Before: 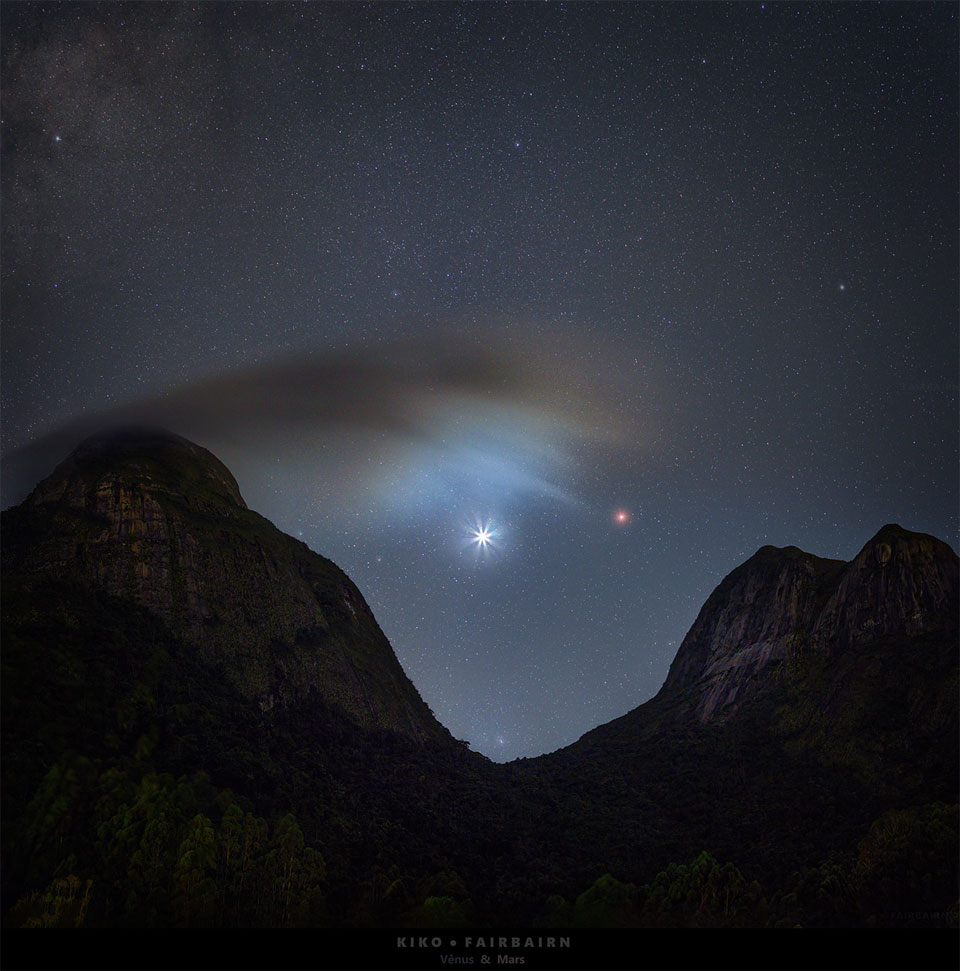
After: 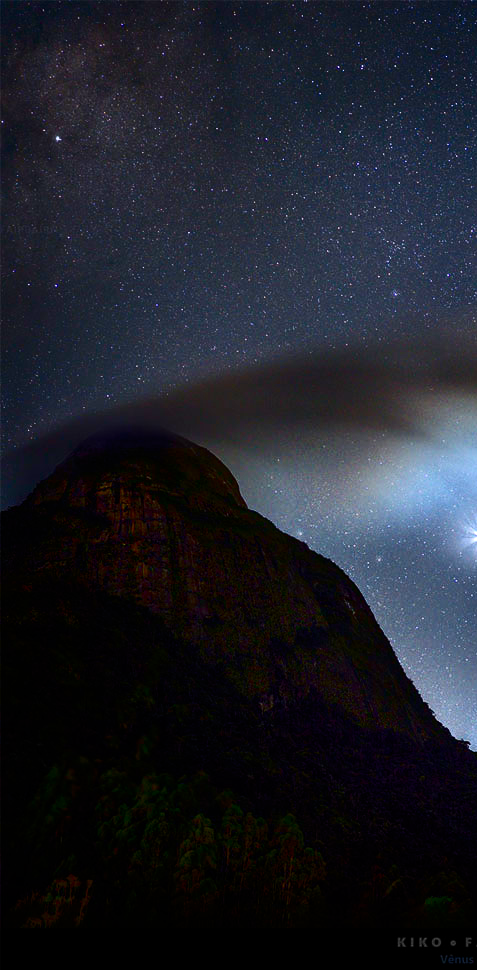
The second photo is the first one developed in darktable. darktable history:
crop and rotate: left 0.046%, top 0%, right 50.172%
exposure: black level correction 0, exposure 0.694 EV, compensate highlight preservation false
contrast brightness saturation: contrast 0.237, brightness -0.239, saturation 0.147
shadows and highlights: low approximation 0.01, soften with gaussian
